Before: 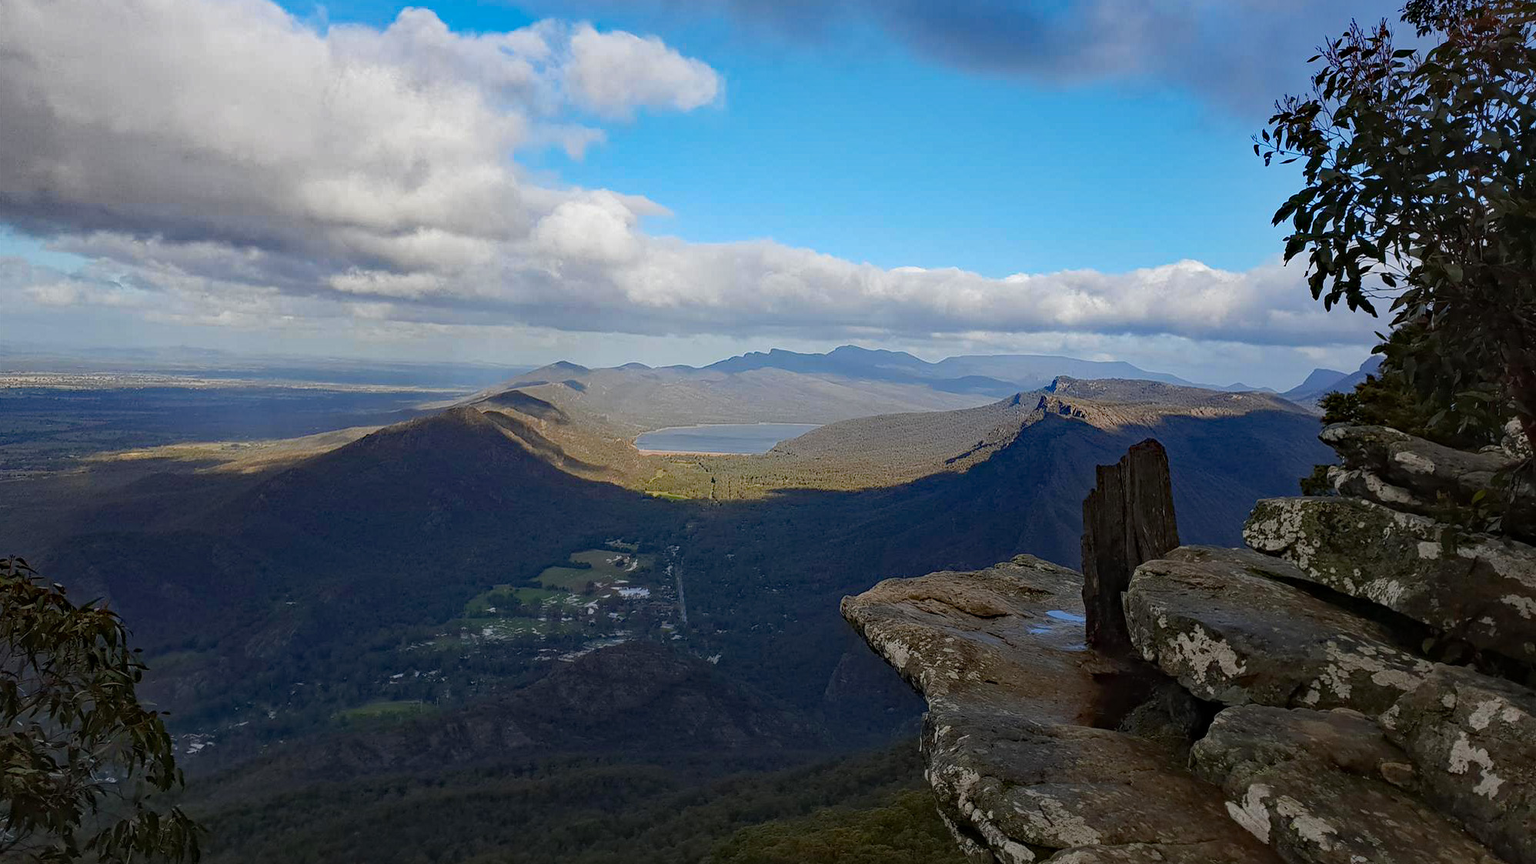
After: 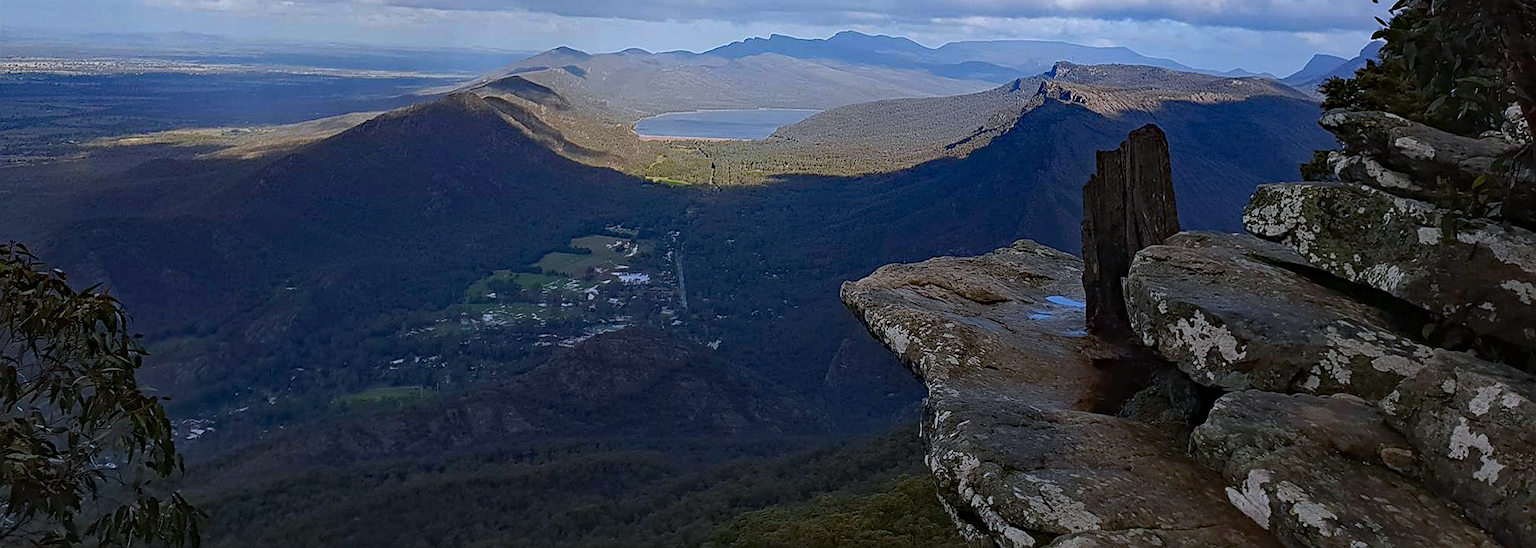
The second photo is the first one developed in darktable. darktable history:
crop and rotate: top 36.435%
rotate and perspective: automatic cropping off
color calibration: illuminant as shot in camera, x 0.37, y 0.382, temperature 4313.32 K
sharpen: on, module defaults
